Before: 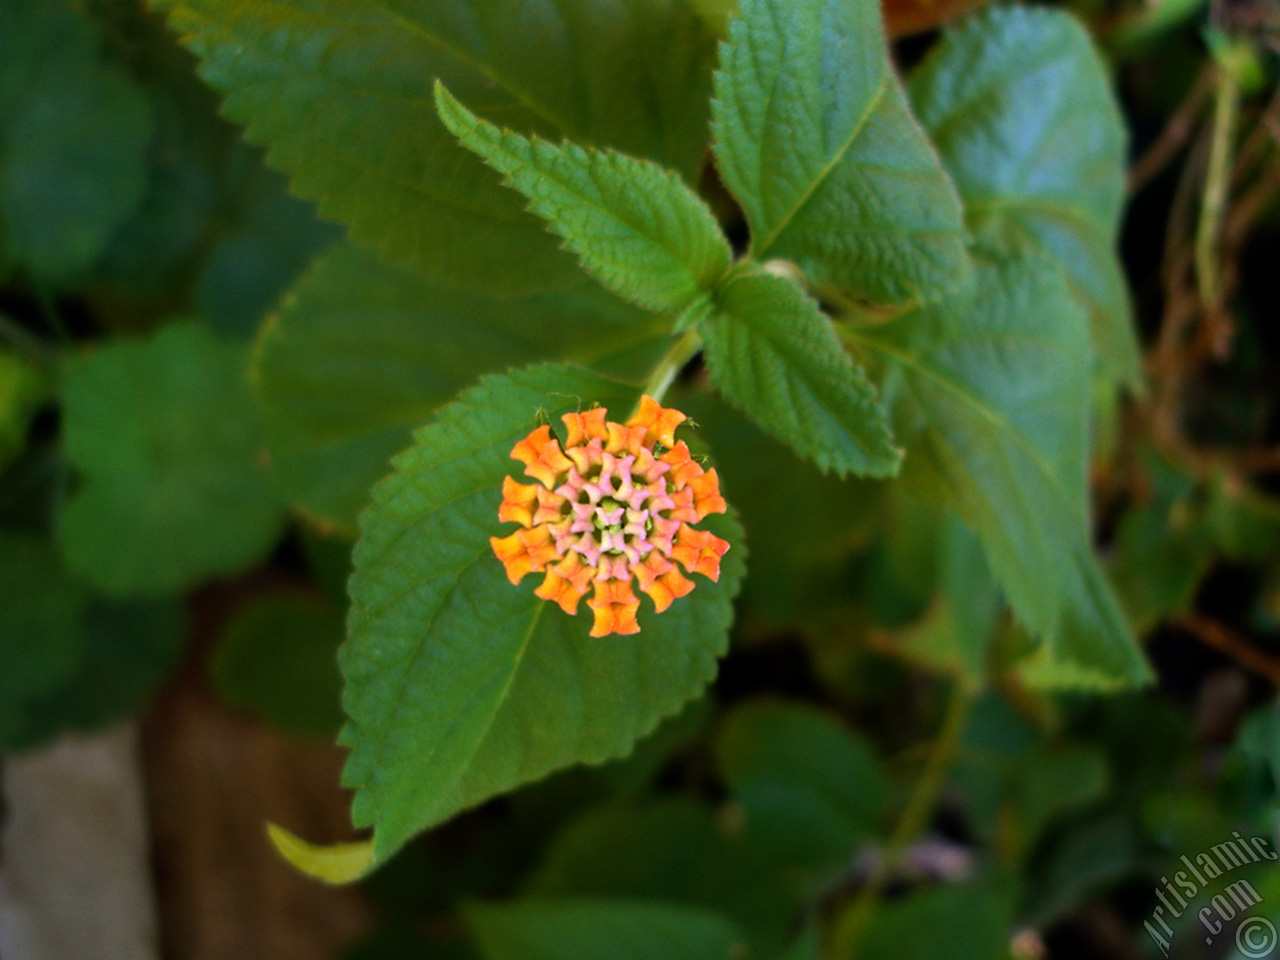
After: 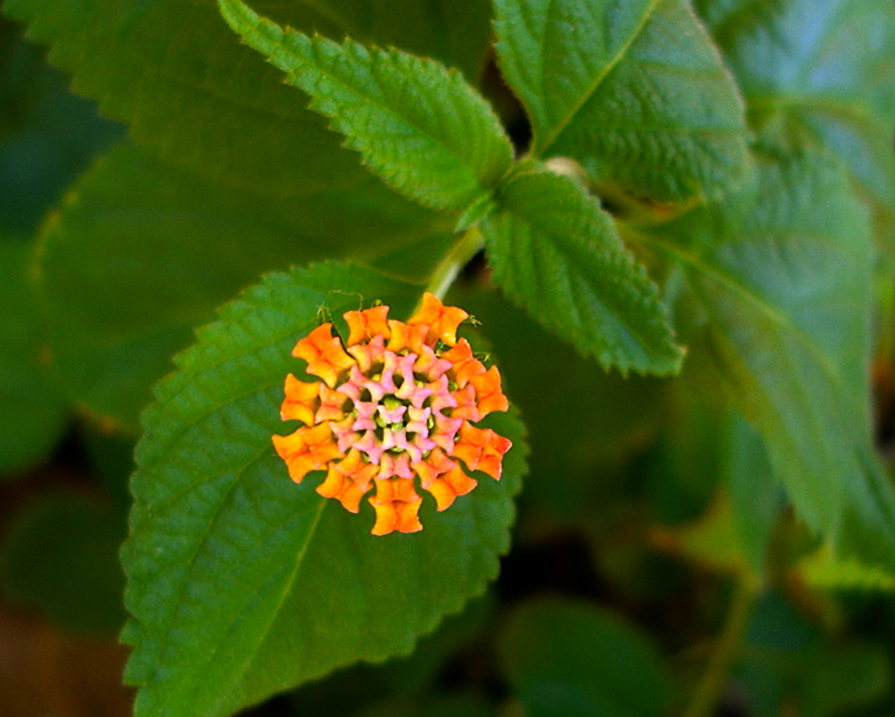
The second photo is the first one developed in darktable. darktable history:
color correction: highlights a* 5.81, highlights b* 4.84
contrast brightness saturation: contrast 0.08, saturation 0.2
crop and rotate: left 17.046%, top 10.659%, right 12.989%, bottom 14.553%
sharpen: on, module defaults
